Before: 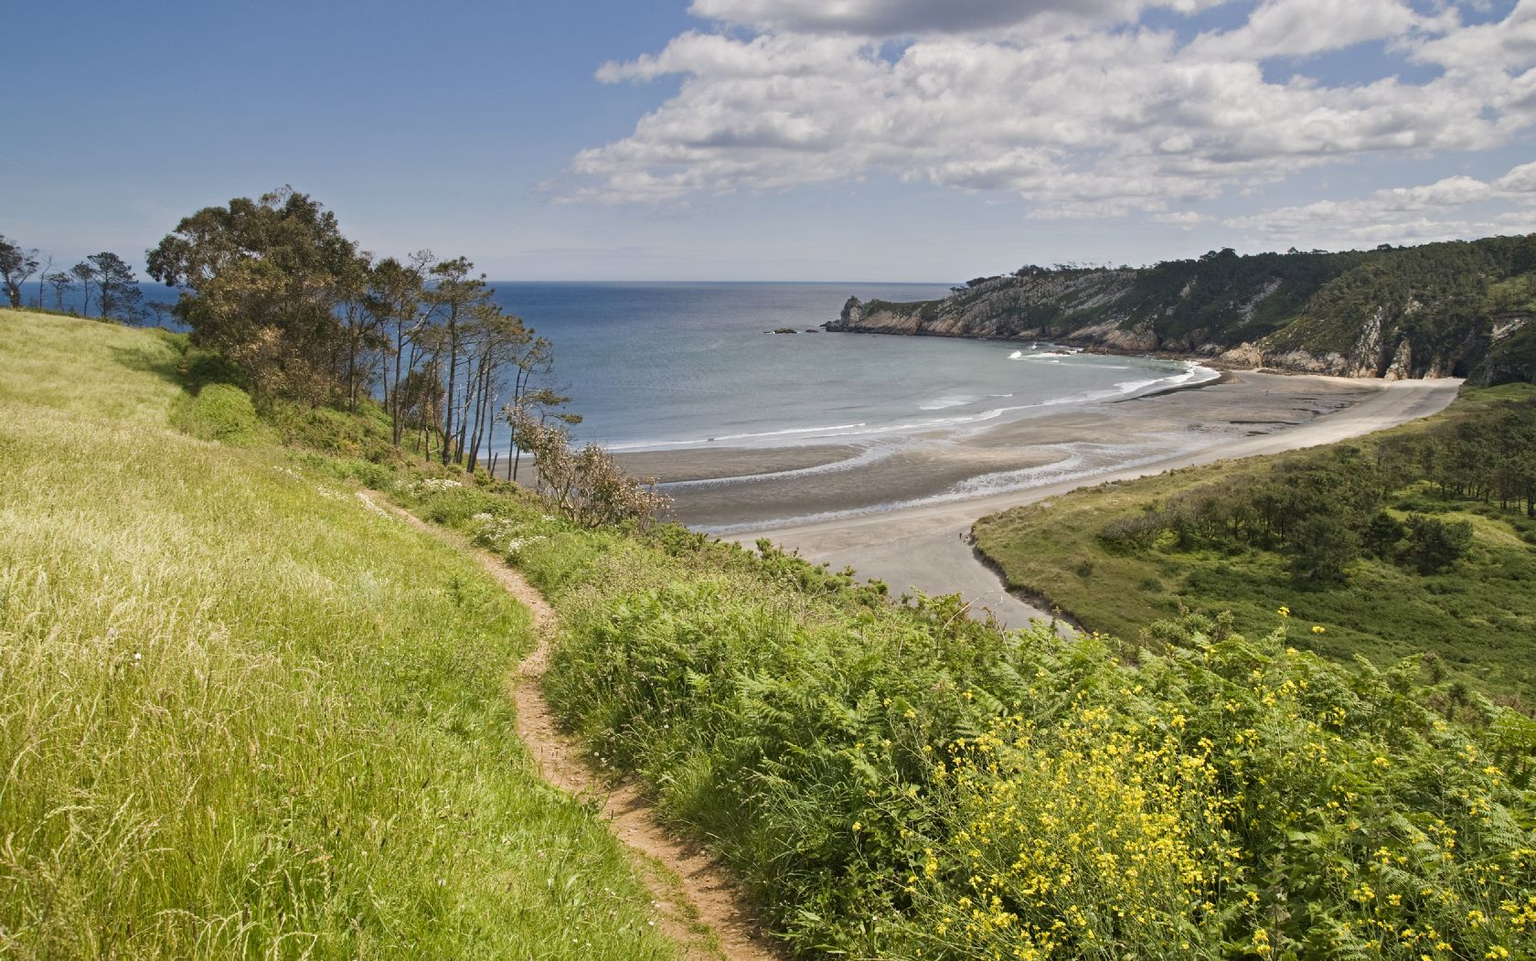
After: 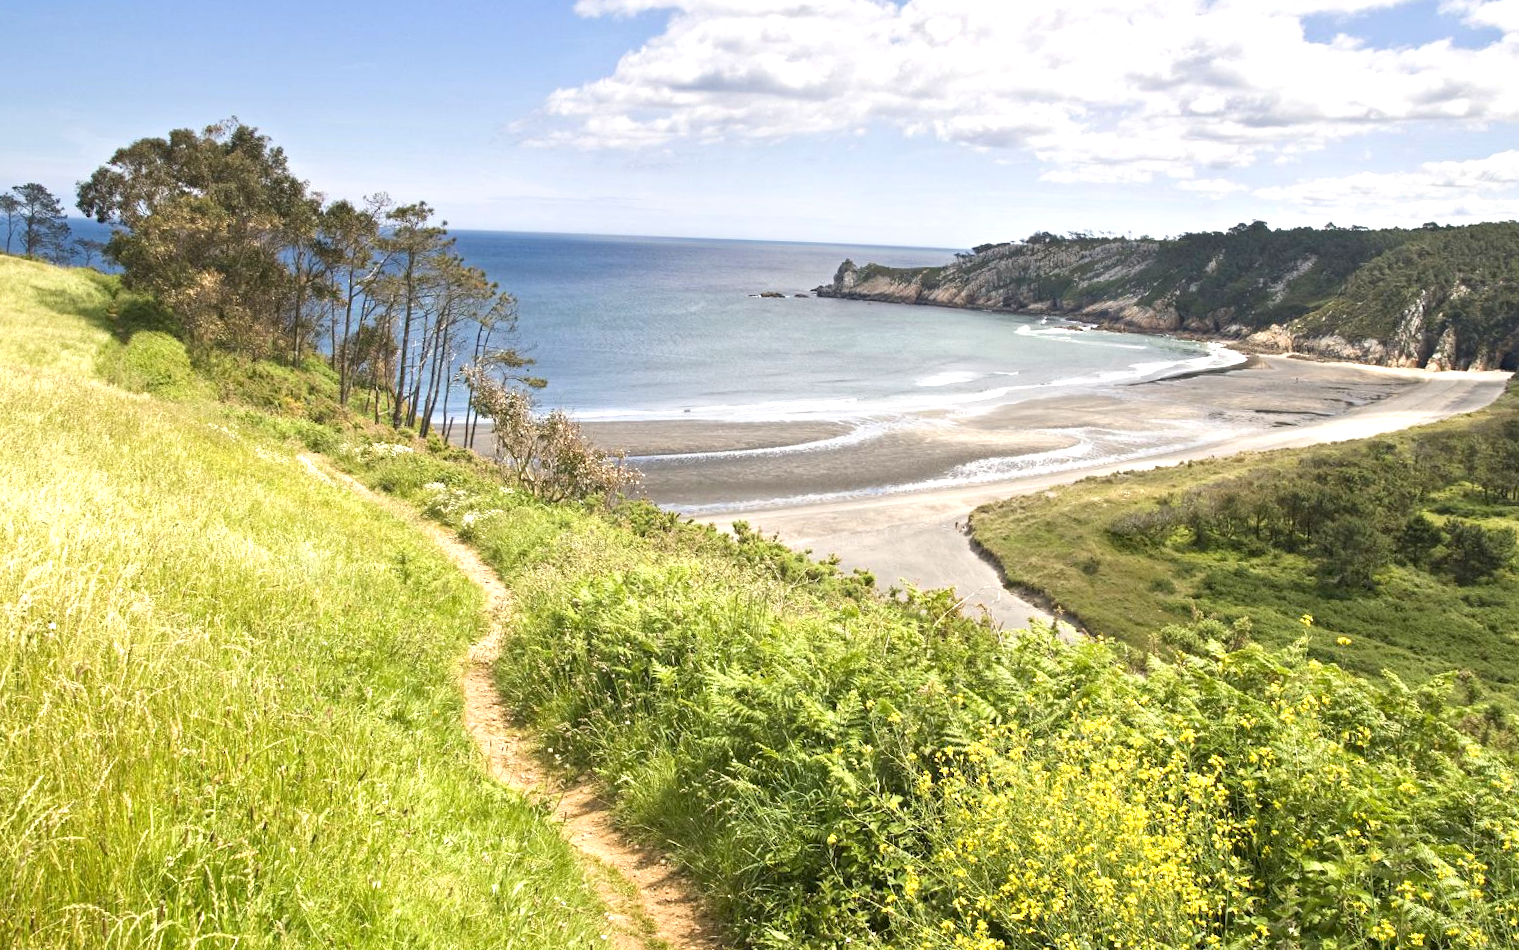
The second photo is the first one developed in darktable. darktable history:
exposure: black level correction 0.001, exposure 0.955 EV, compensate exposure bias true, compensate highlight preservation false
crop and rotate: angle -1.96°, left 3.097%, top 4.154%, right 1.586%, bottom 0.529%
